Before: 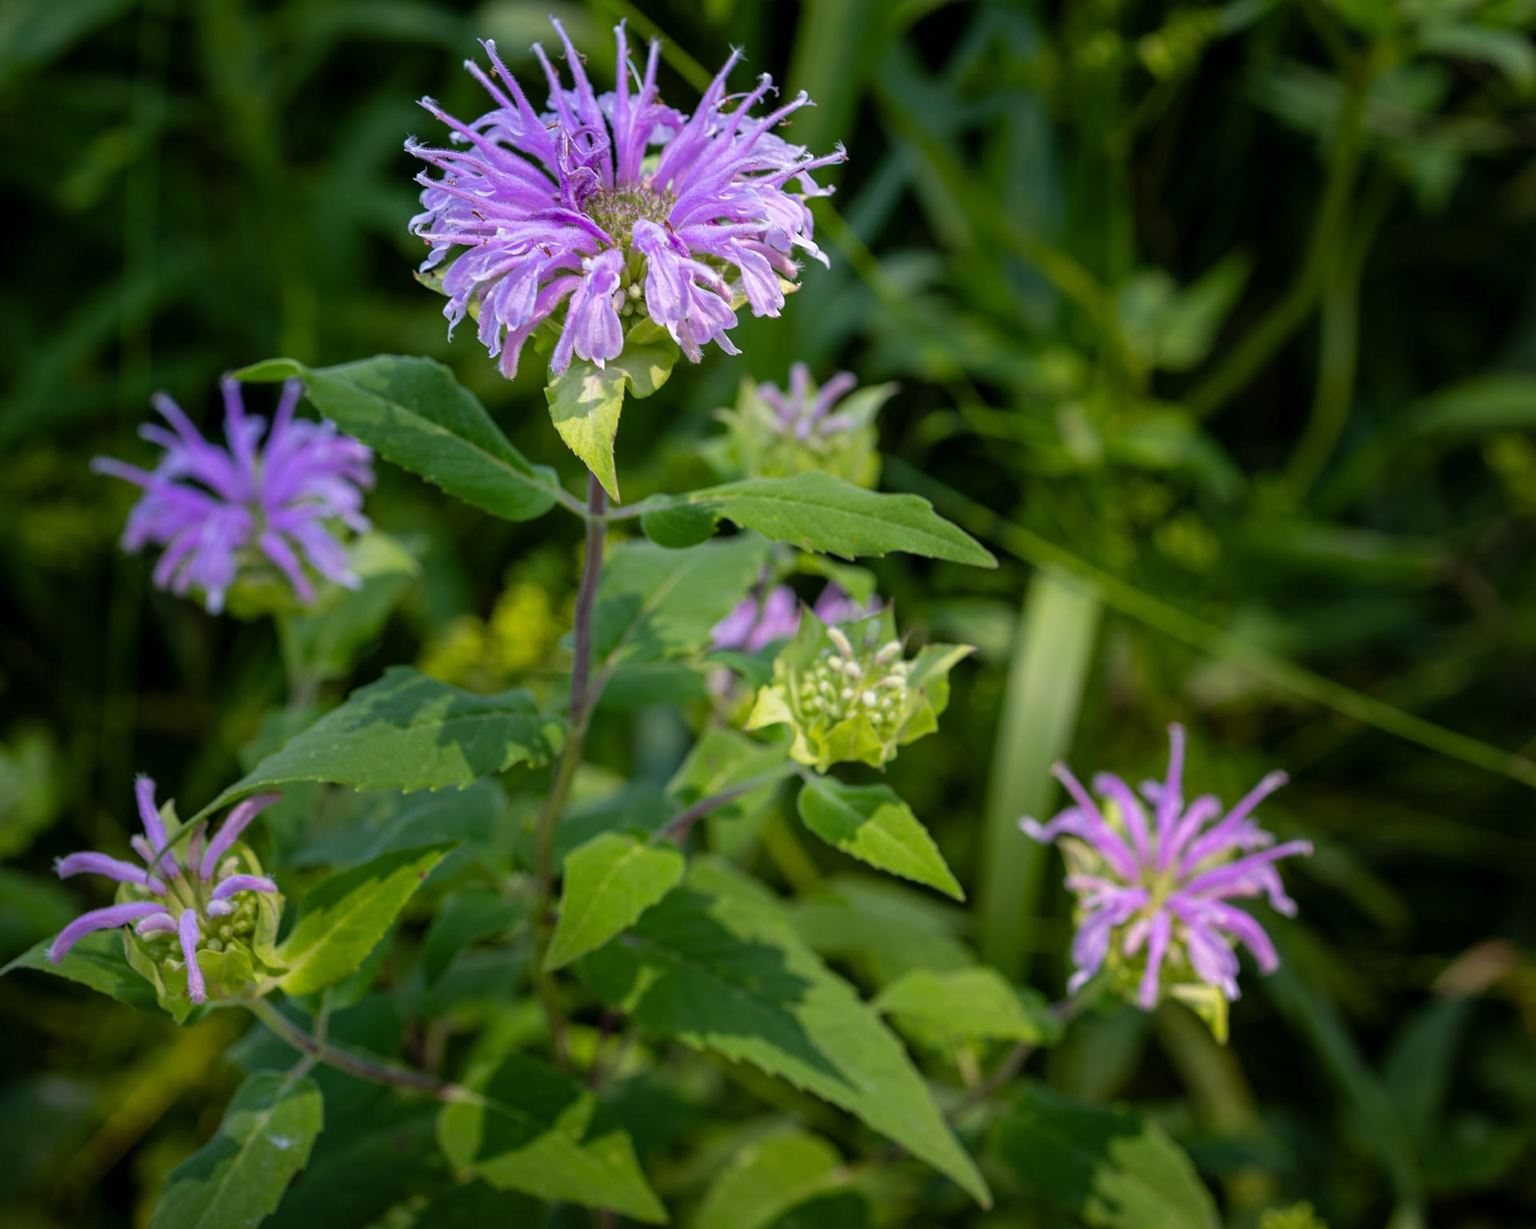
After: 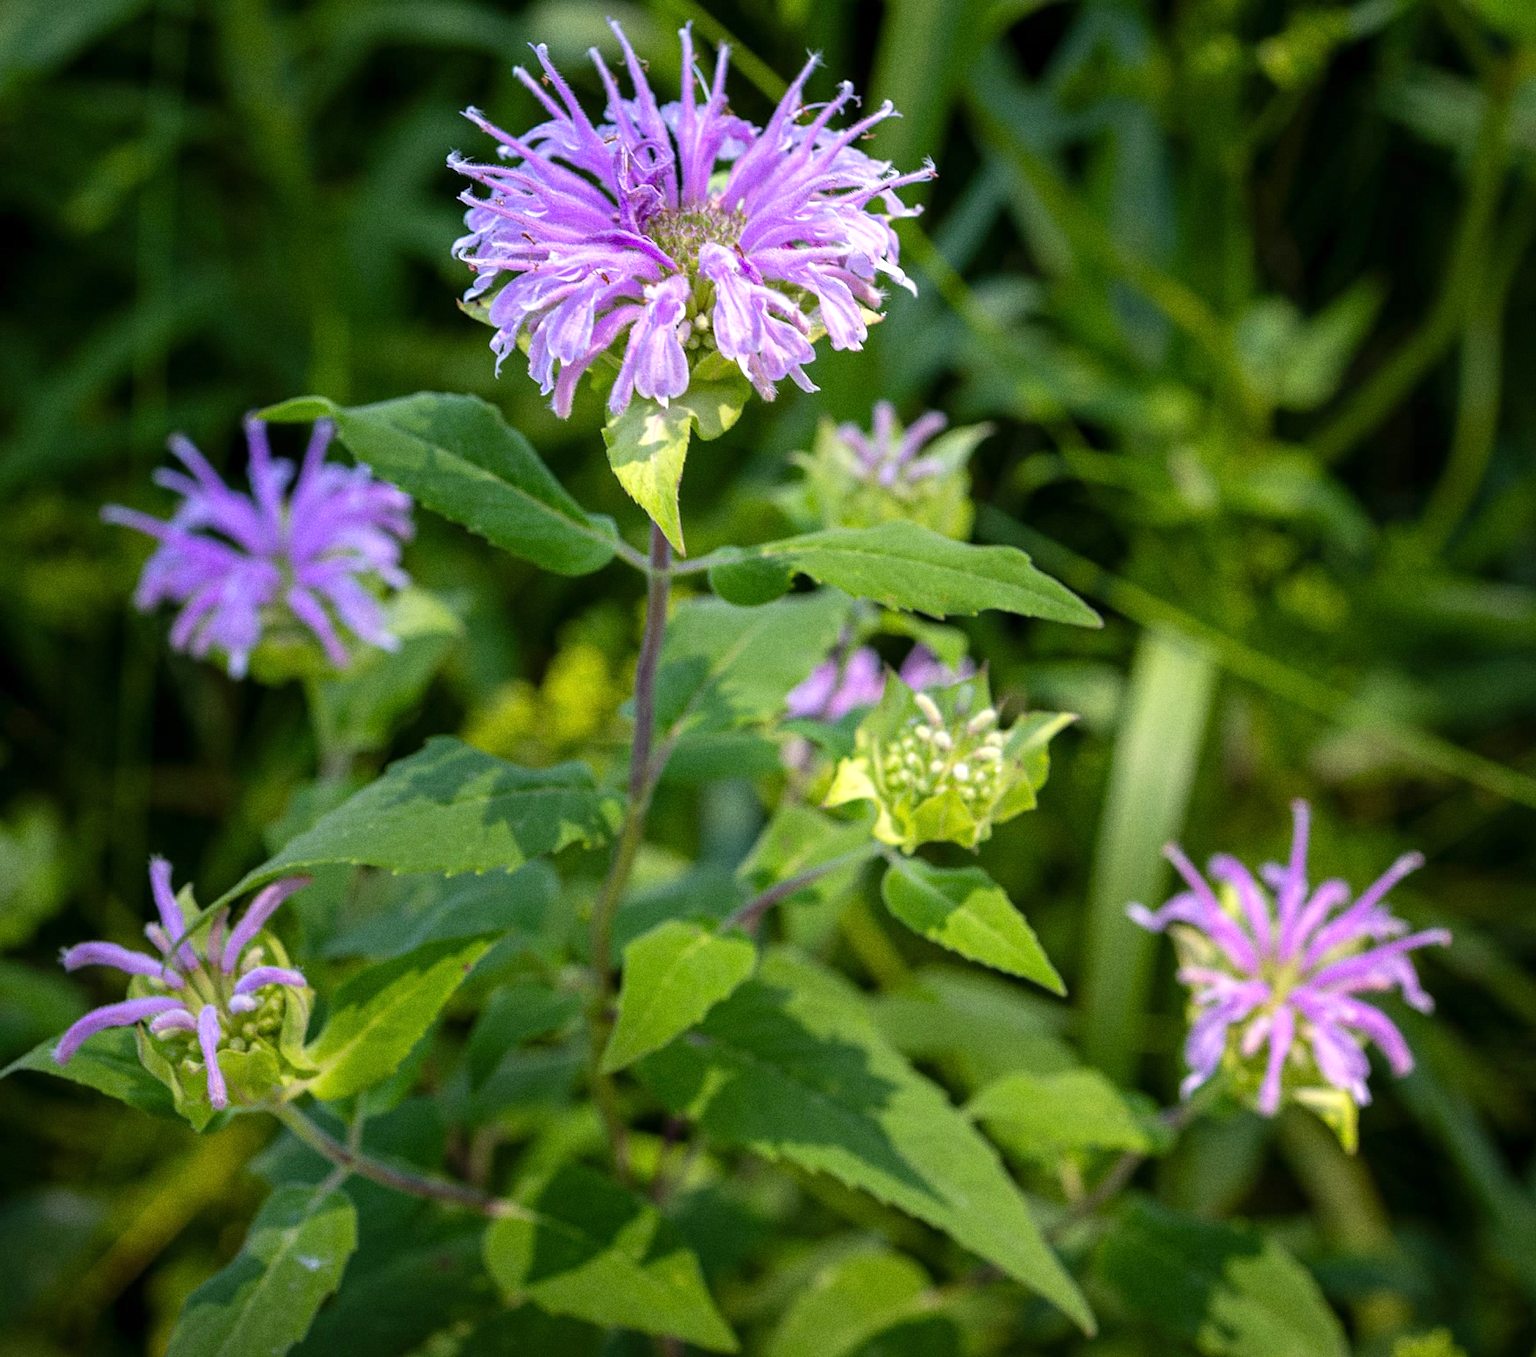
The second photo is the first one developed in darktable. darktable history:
crop: right 9.509%, bottom 0.031%
exposure: exposure 0.496 EV, compensate highlight preservation false
grain: on, module defaults
